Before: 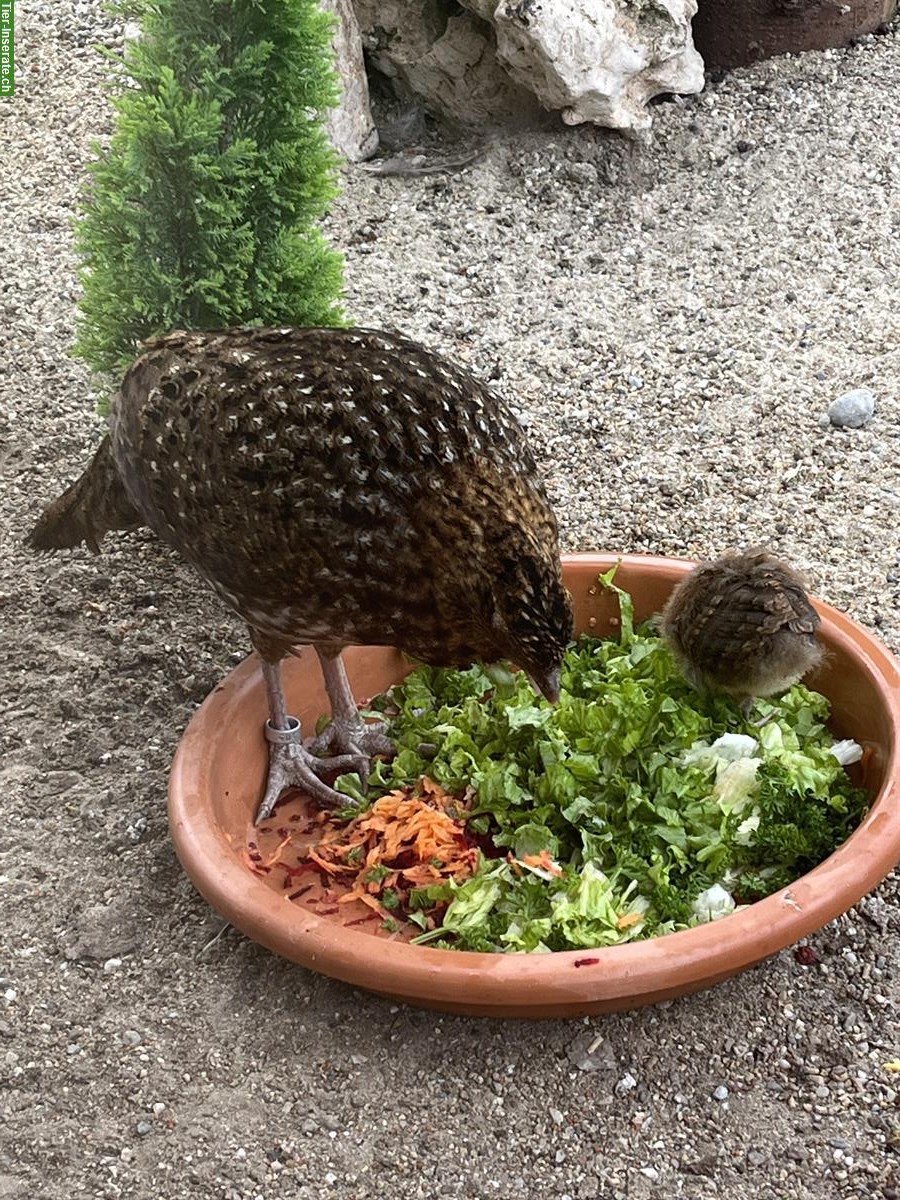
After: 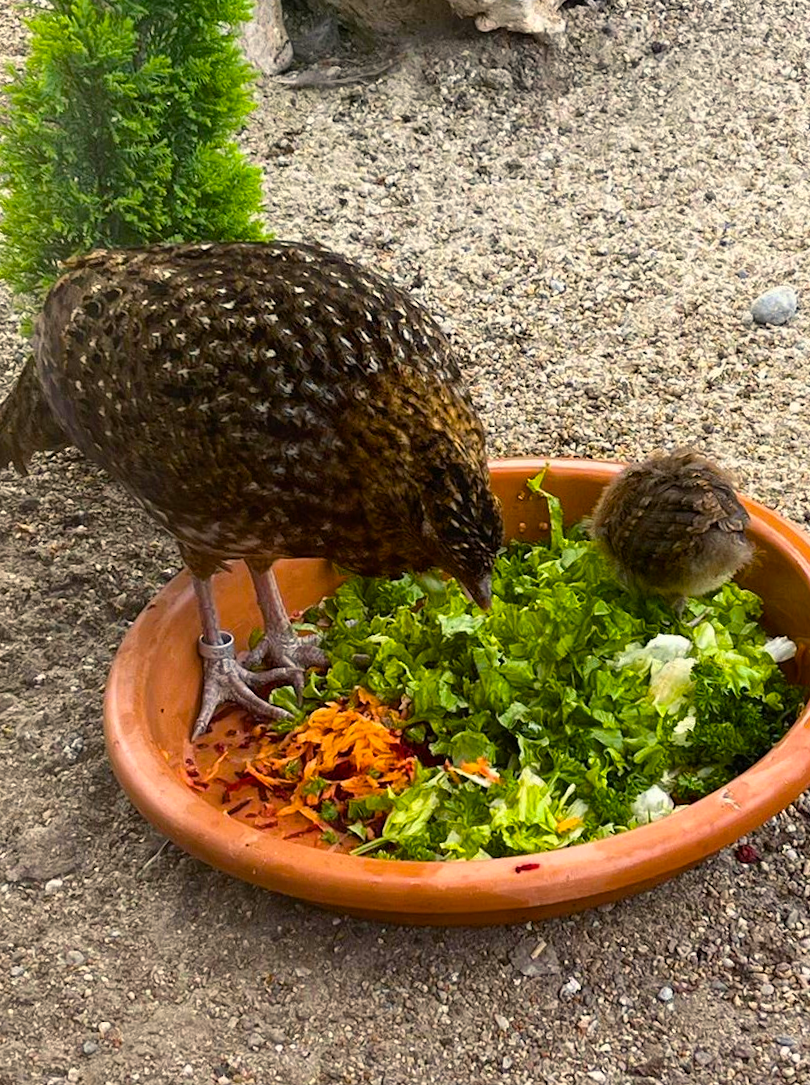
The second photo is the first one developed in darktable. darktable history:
color balance rgb: highlights gain › chroma 3.016%, highlights gain › hue 75.73°, linear chroma grading › global chroma 33.557%, perceptual saturation grading › global saturation 25.21%
crop and rotate: angle 1.85°, left 6.133%, top 5.695%
